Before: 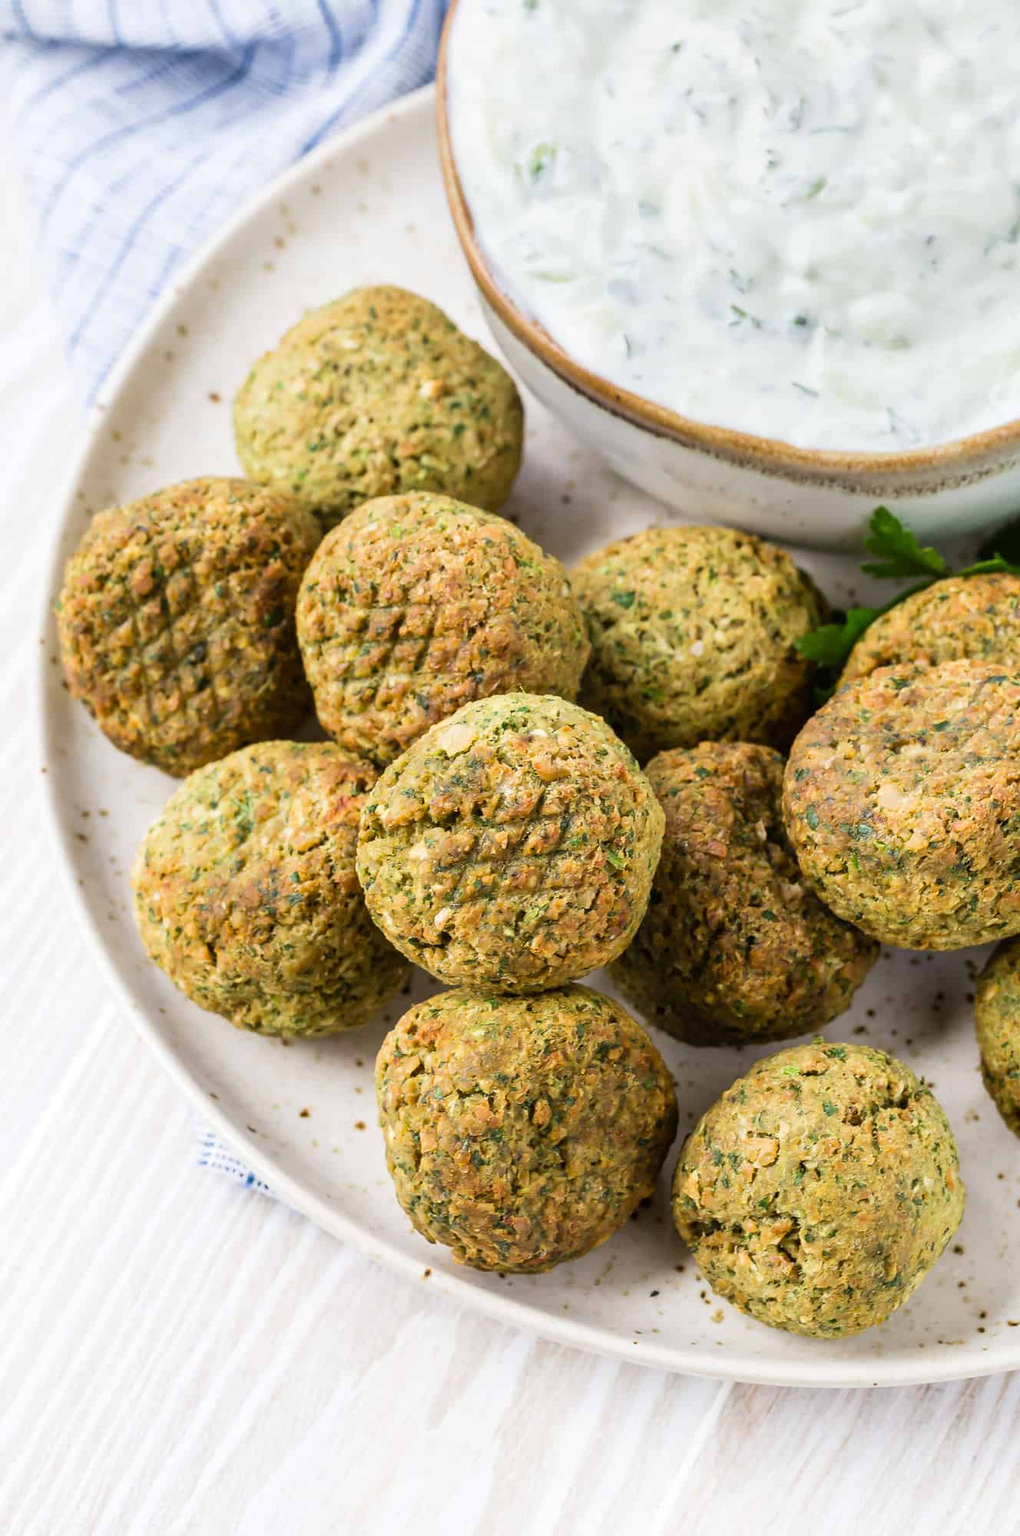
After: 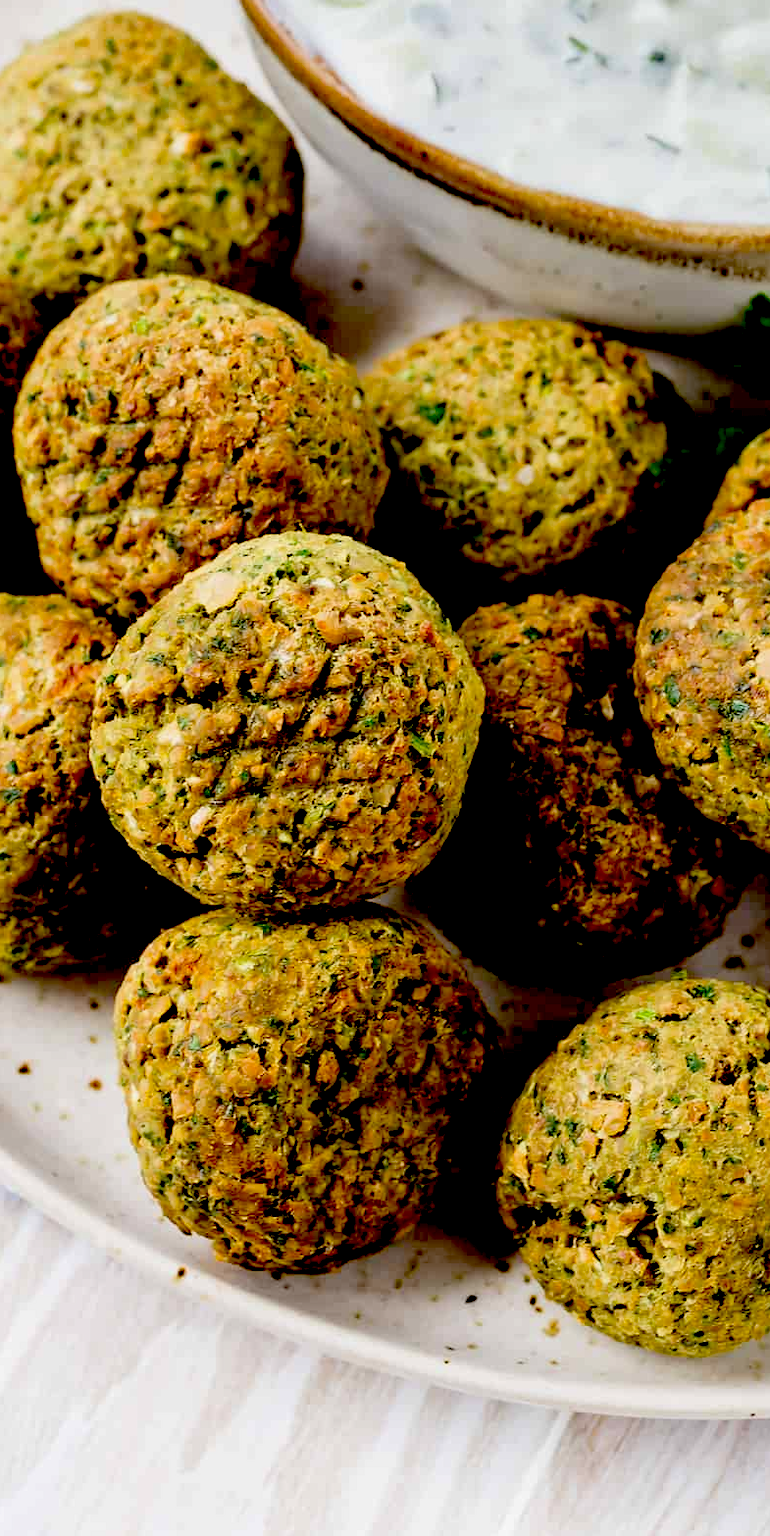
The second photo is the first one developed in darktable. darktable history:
crop and rotate: left 28.106%, top 18.022%, right 12.652%, bottom 3.638%
exposure: black level correction 0.1, exposure -0.091 EV, compensate exposure bias true, compensate highlight preservation false
